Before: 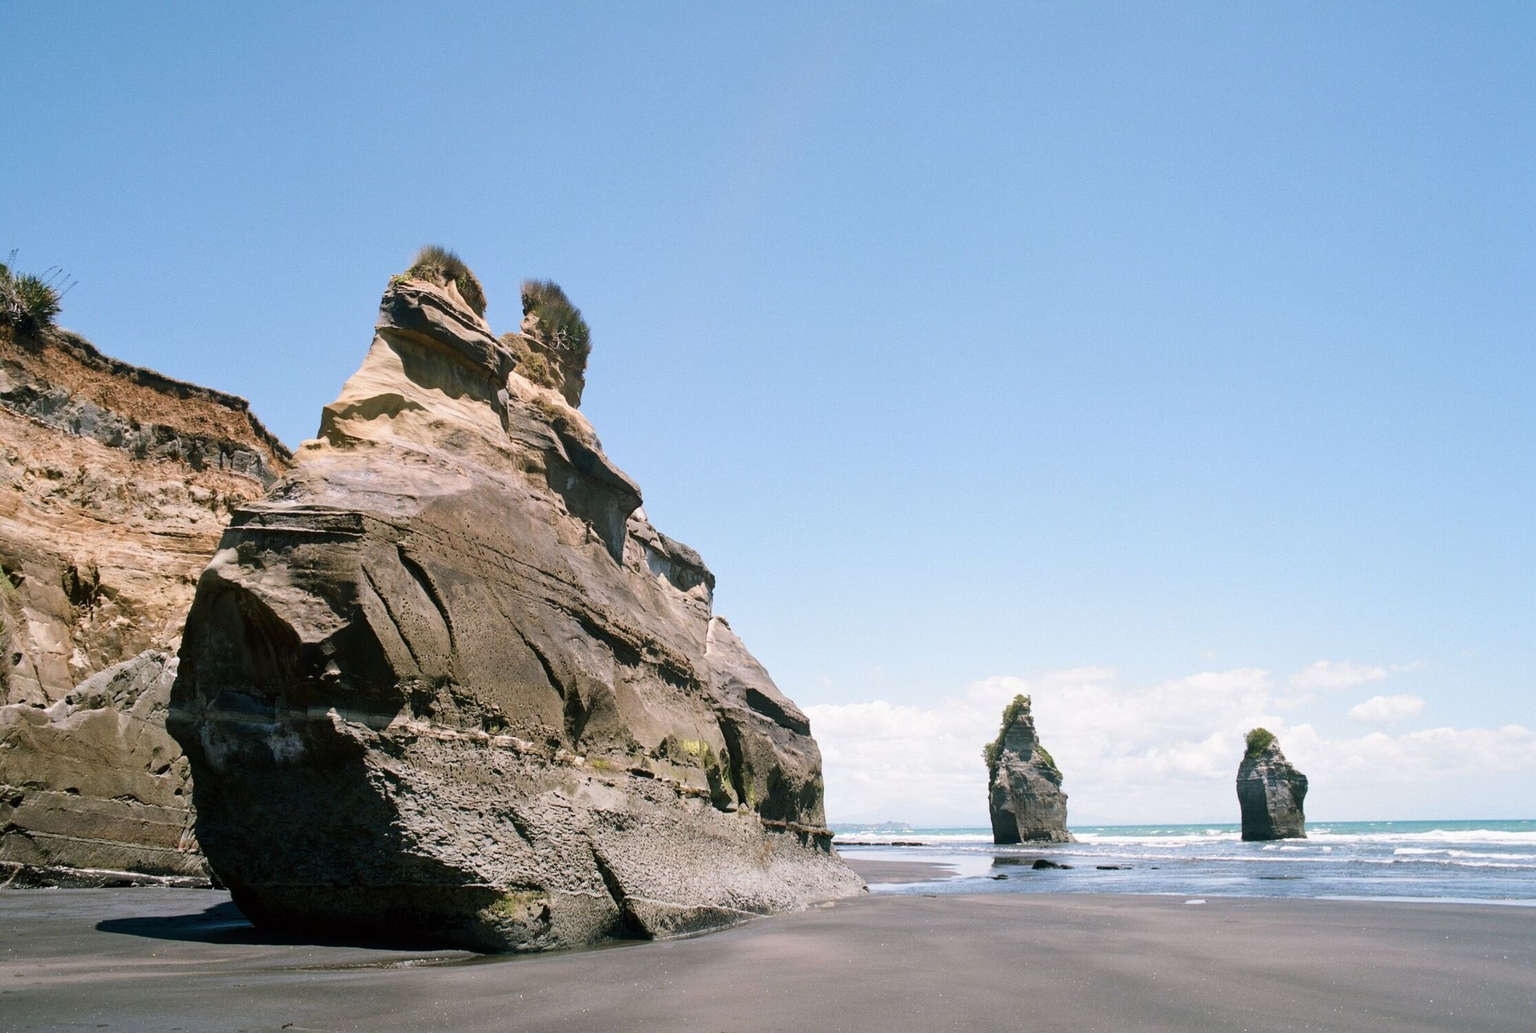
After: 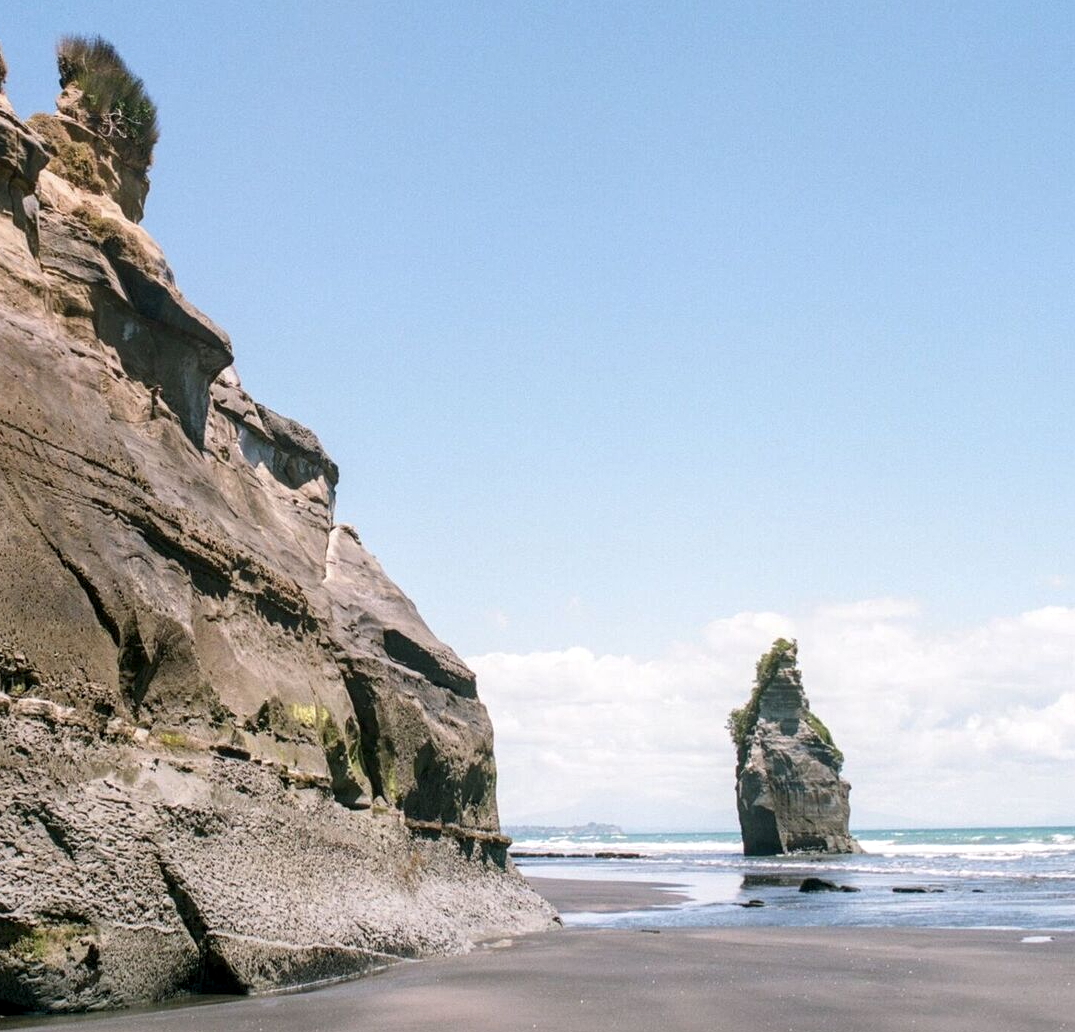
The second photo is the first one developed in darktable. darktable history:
tone equalizer: on, module defaults
crop: left 31.4%, top 24.675%, right 20.393%, bottom 6.499%
local contrast: on, module defaults
